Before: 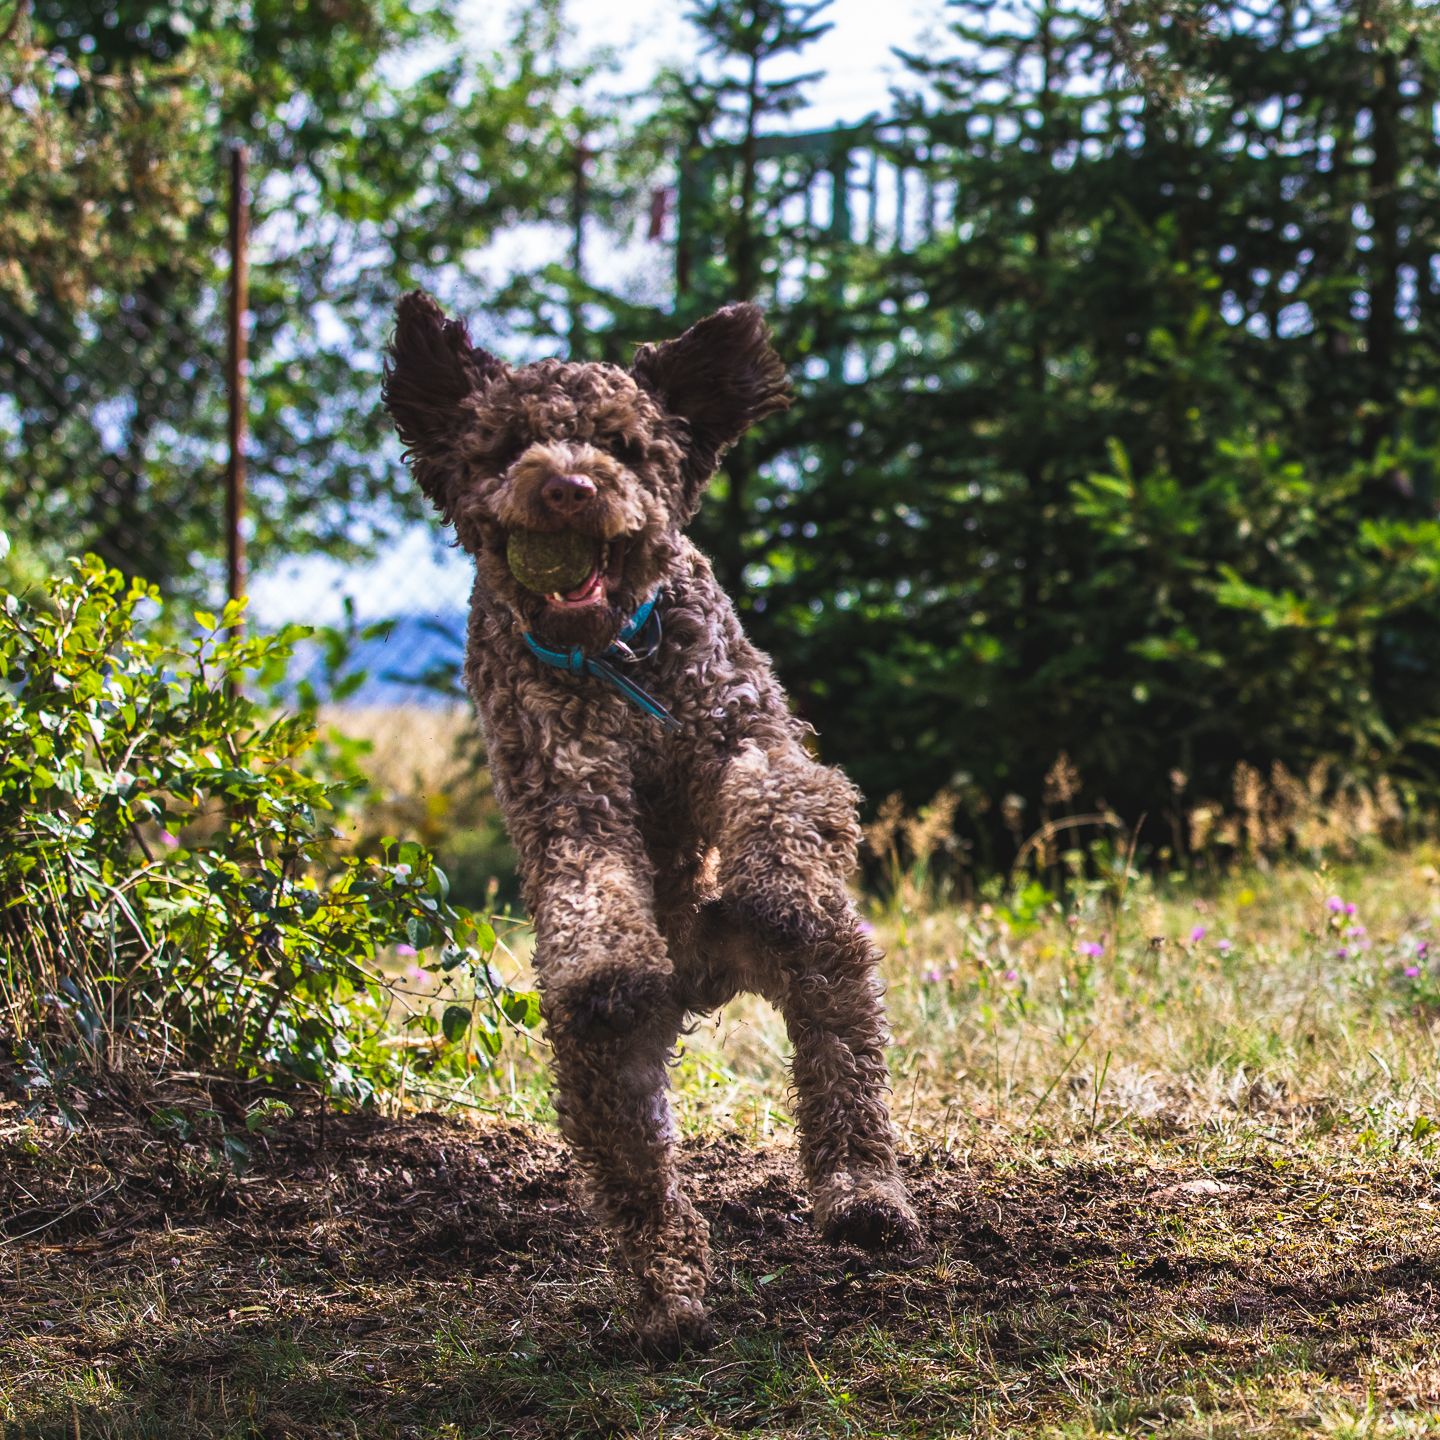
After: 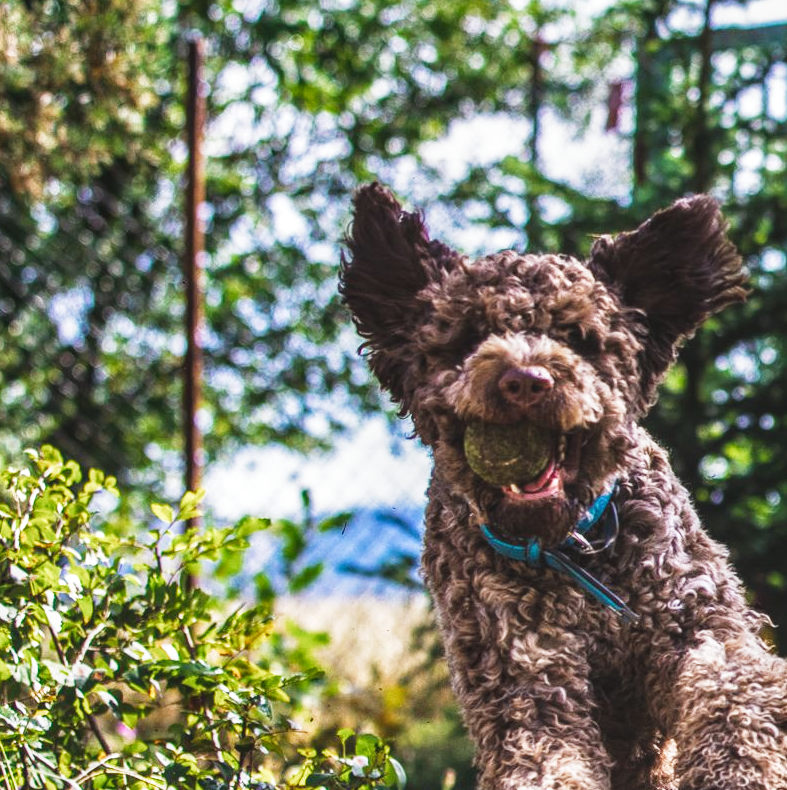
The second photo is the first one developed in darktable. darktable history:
exposure: black level correction -0.015, exposure -0.125 EV, compensate highlight preservation false
crop and rotate: left 3.047%, top 7.509%, right 42.236%, bottom 37.598%
filmic rgb: middle gray luminance 12.74%, black relative exposure -10.13 EV, white relative exposure 3.47 EV, threshold 6 EV, target black luminance 0%, hardness 5.74, latitude 44.69%, contrast 1.221, highlights saturation mix 5%, shadows ↔ highlights balance 26.78%, add noise in highlights 0, preserve chrominance no, color science v3 (2019), use custom middle-gray values true, iterations of high-quality reconstruction 0, contrast in highlights soft, enable highlight reconstruction true
local contrast: on, module defaults
